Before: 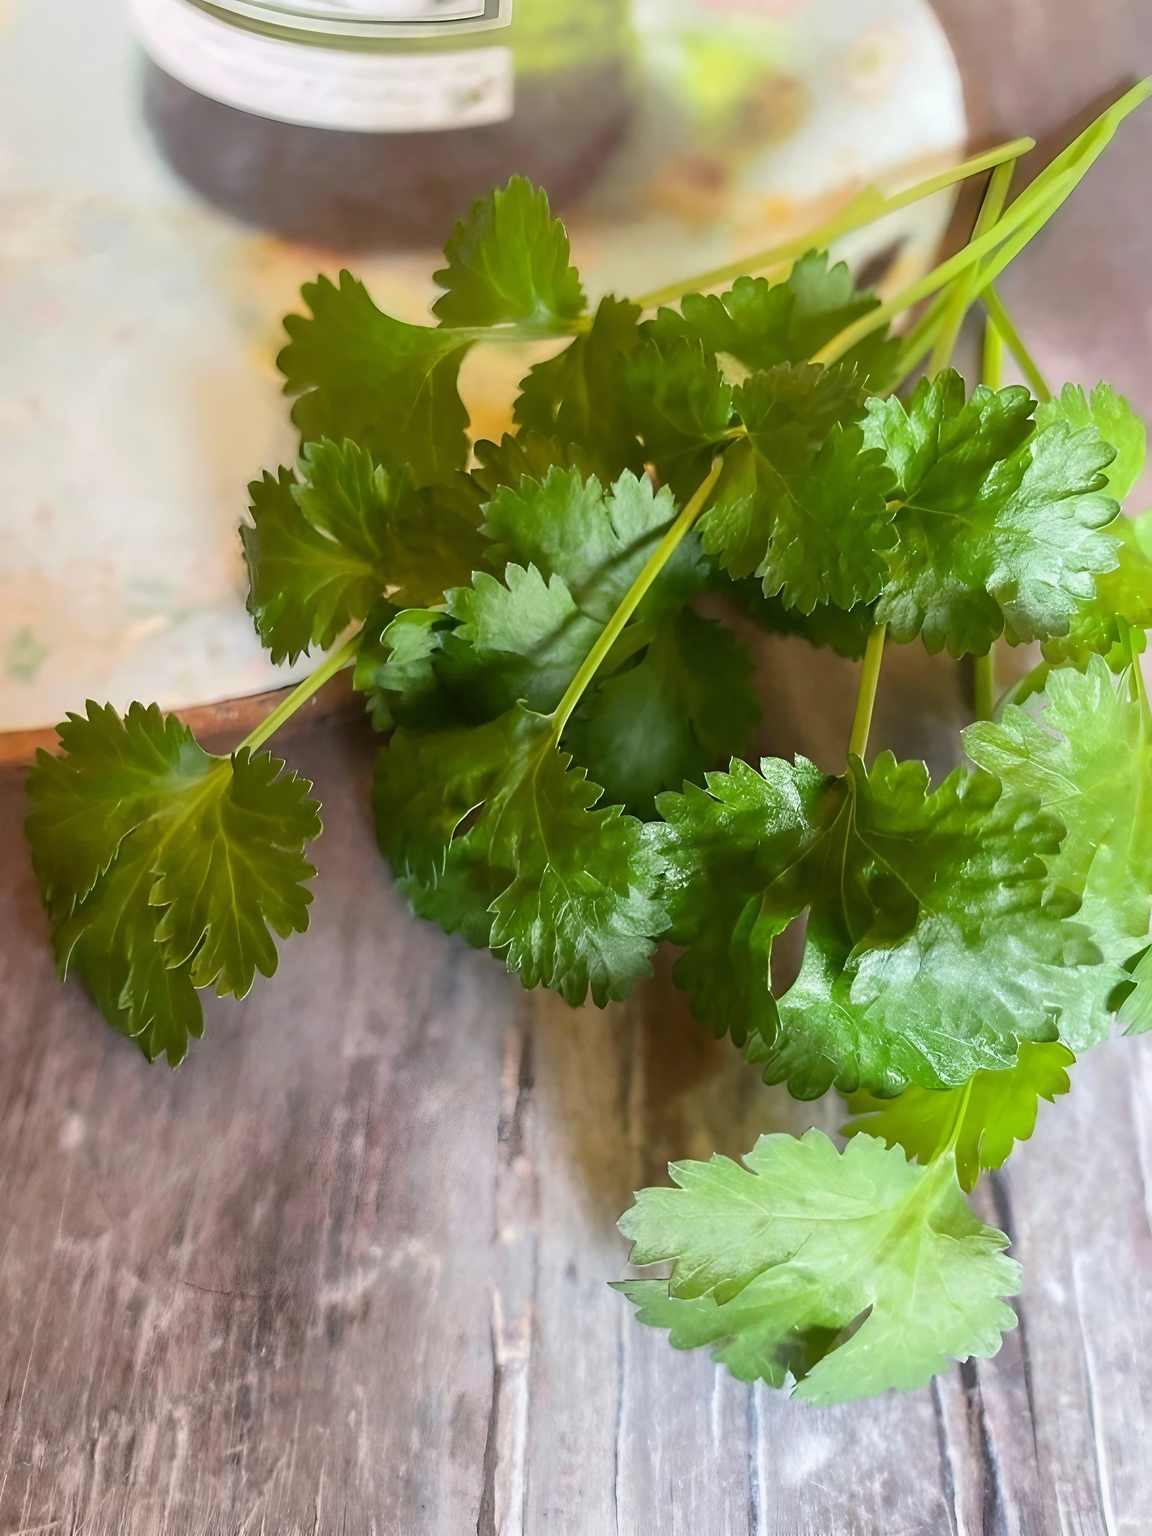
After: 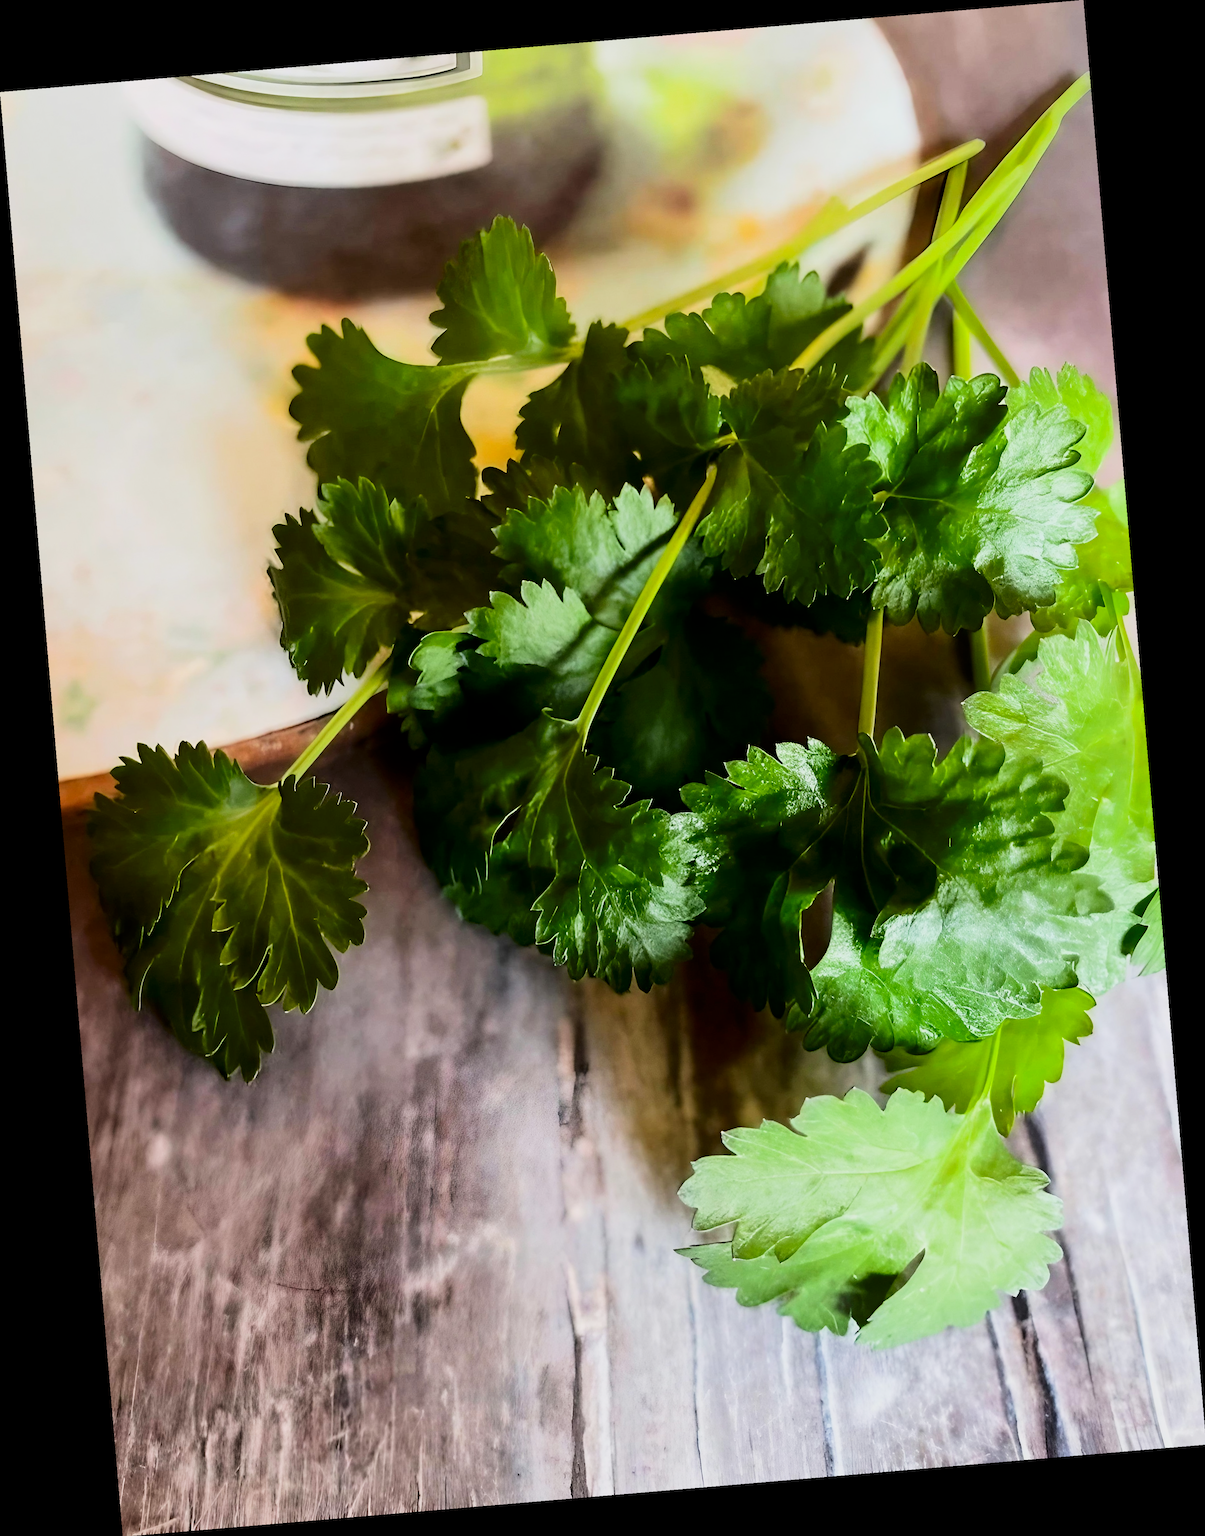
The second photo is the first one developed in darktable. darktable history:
contrast brightness saturation: contrast 0.19, brightness -0.11, saturation 0.21
filmic rgb: black relative exposure -5 EV, hardness 2.88, contrast 1.4, highlights saturation mix -30%
rotate and perspective: rotation -4.86°, automatic cropping off
